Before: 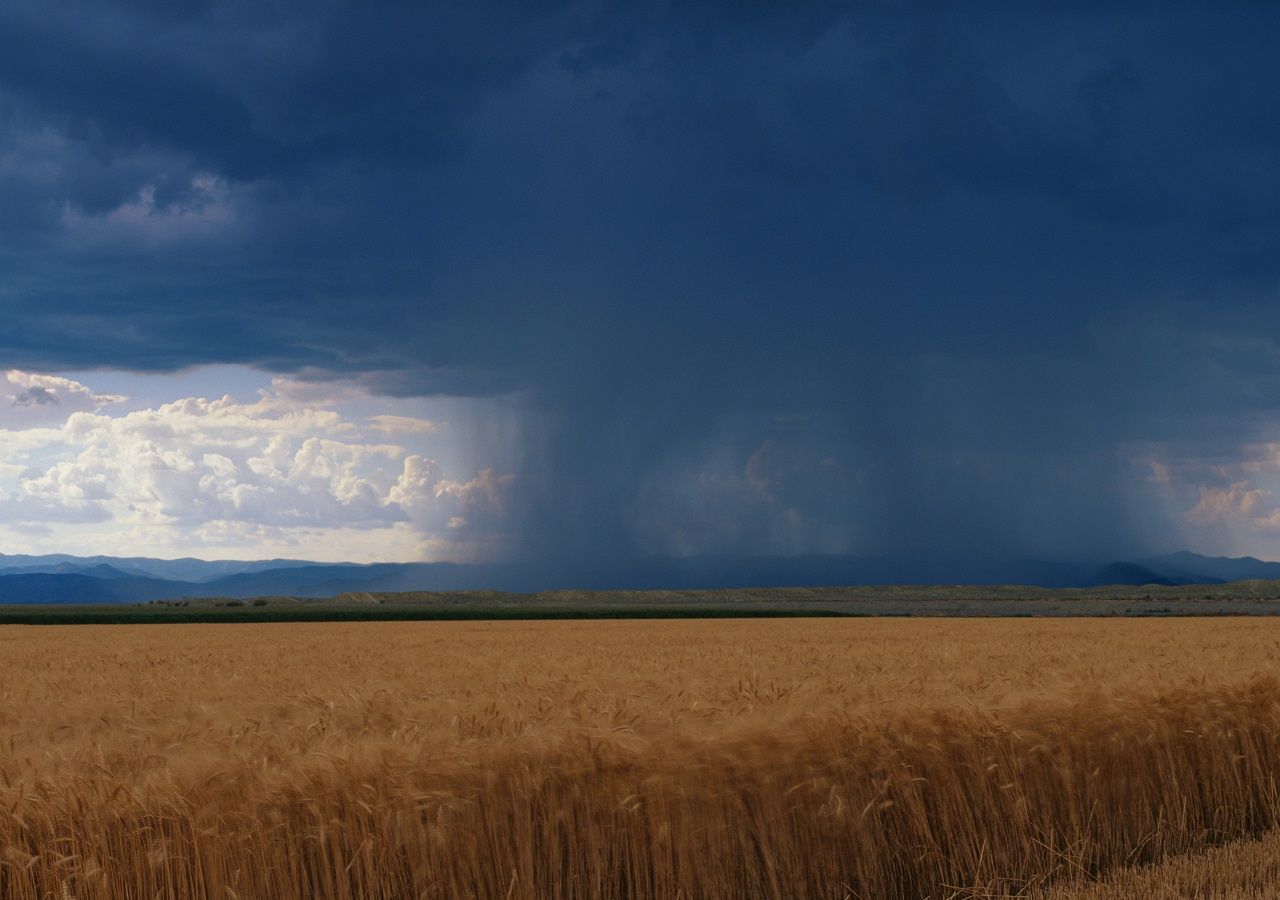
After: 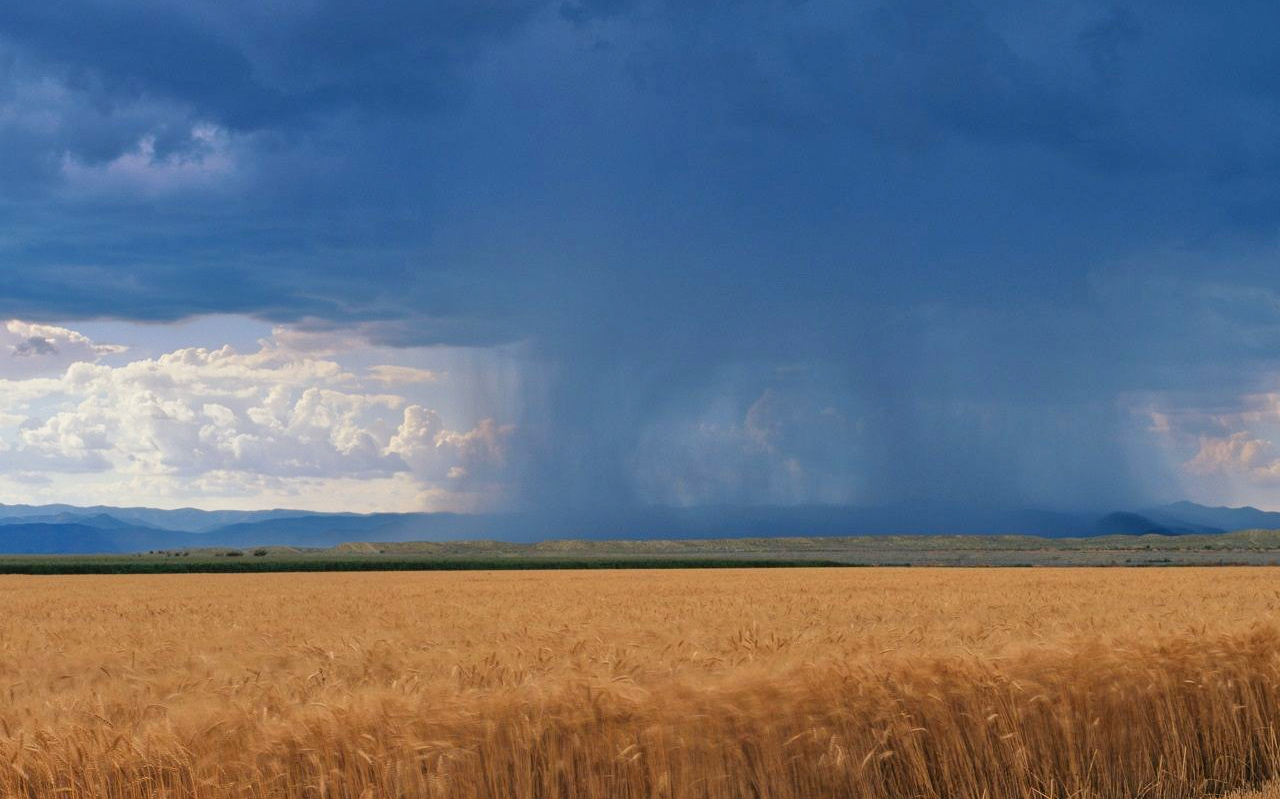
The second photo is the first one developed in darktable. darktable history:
crop and rotate: top 5.609%, bottom 5.609%
tone equalizer: -7 EV 0.15 EV, -6 EV 0.6 EV, -5 EV 1.15 EV, -4 EV 1.33 EV, -3 EV 1.15 EV, -2 EV 0.6 EV, -1 EV 0.15 EV, mask exposure compensation -0.5 EV
